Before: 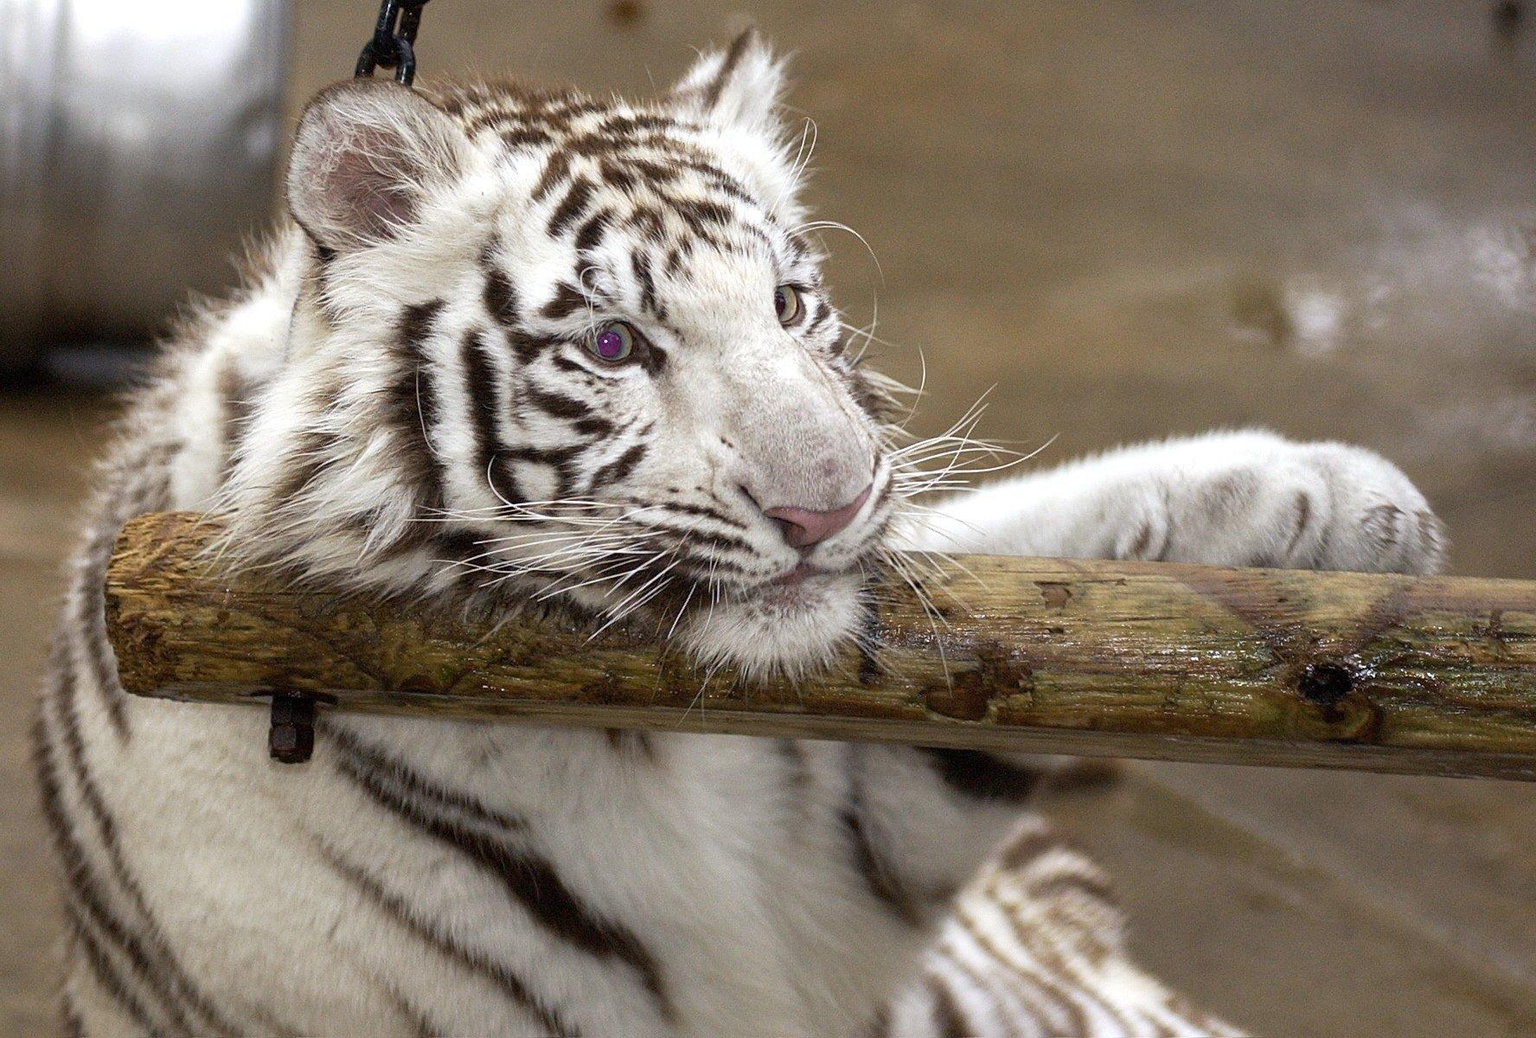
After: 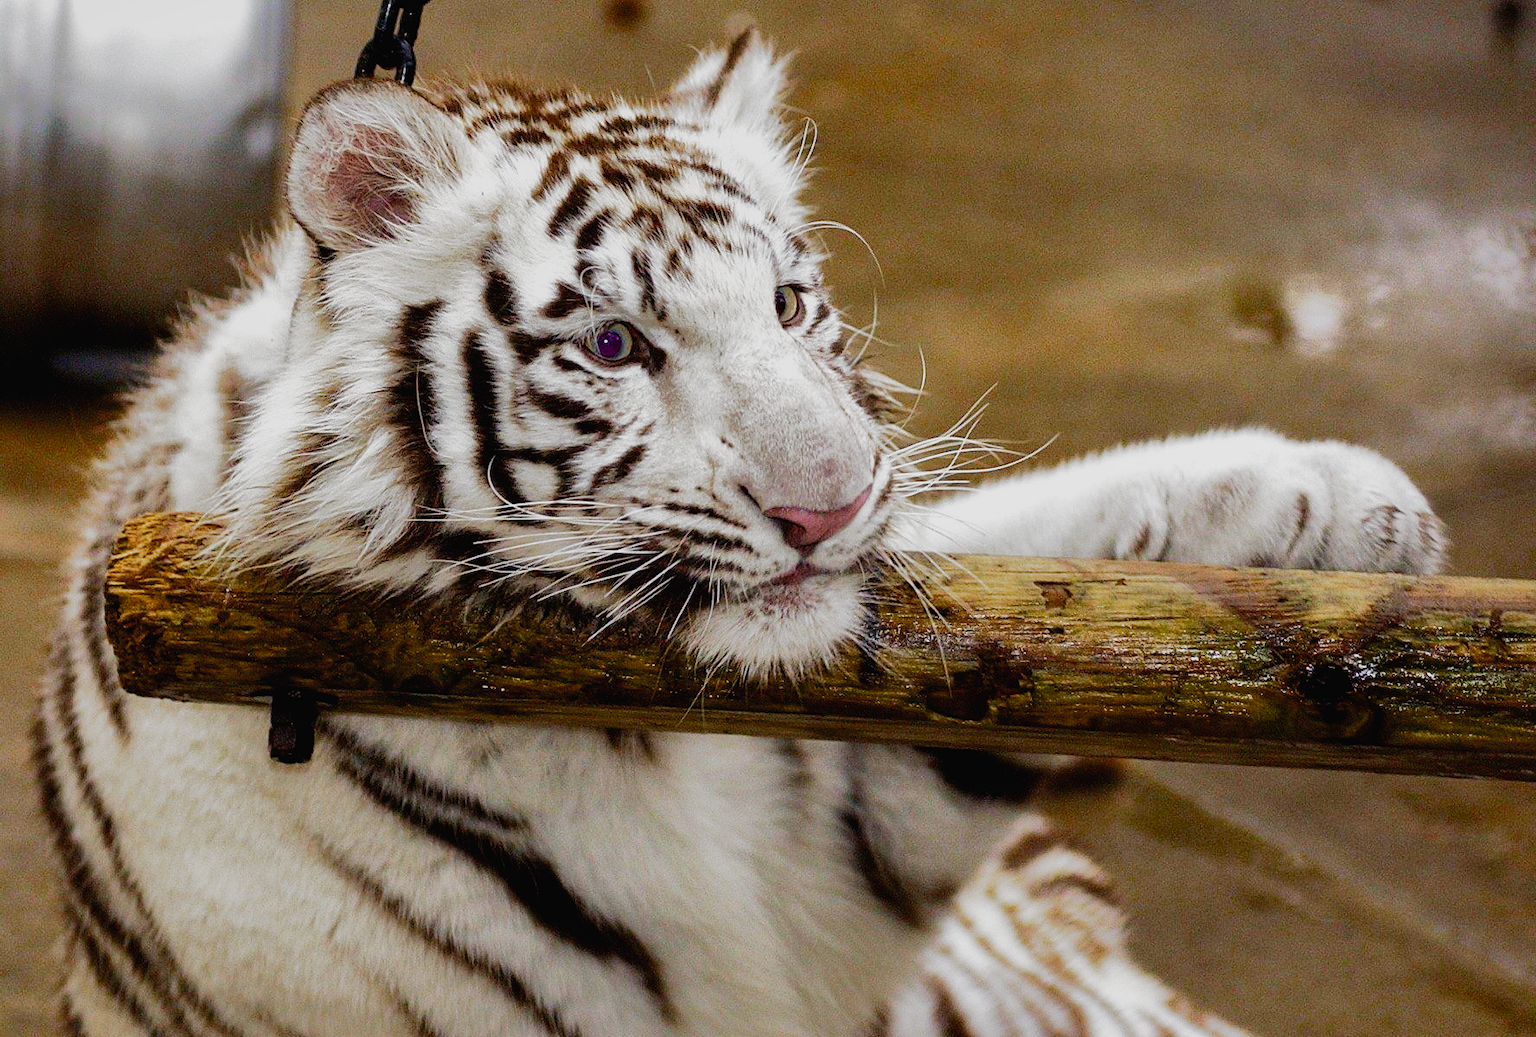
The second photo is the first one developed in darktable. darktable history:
color balance rgb: global offset › luminance -0.478%, perceptual saturation grading › global saturation 20%, perceptual saturation grading › highlights -25.272%, perceptual saturation grading › shadows 24.127%, perceptual brilliance grading › highlights 11.653%, global vibrance 10.681%, saturation formula JzAzBz (2021)
shadows and highlights: shadows 25.37, highlights -70.37
filmic rgb: middle gray luminance 21.52%, black relative exposure -14.09 EV, white relative exposure 2.98 EV, target black luminance 0%, hardness 8.86, latitude 59.78%, contrast 1.206, highlights saturation mix 4.25%, shadows ↔ highlights balance 41.34%, preserve chrominance no, color science v3 (2019), use custom middle-gray values true
tone curve: curves: ch0 [(0, 0.013) (0.104, 0.103) (0.258, 0.267) (0.448, 0.489) (0.709, 0.794) (0.895, 0.915) (0.994, 0.971)]; ch1 [(0, 0) (0.335, 0.298) (0.446, 0.416) (0.488, 0.488) (0.515, 0.504) (0.581, 0.615) (0.635, 0.661) (1, 1)]; ch2 [(0, 0) (0.314, 0.306) (0.436, 0.447) (0.502, 0.5) (0.538, 0.541) (0.568, 0.603) (0.641, 0.635) (0.717, 0.701) (1, 1)], preserve colors none
